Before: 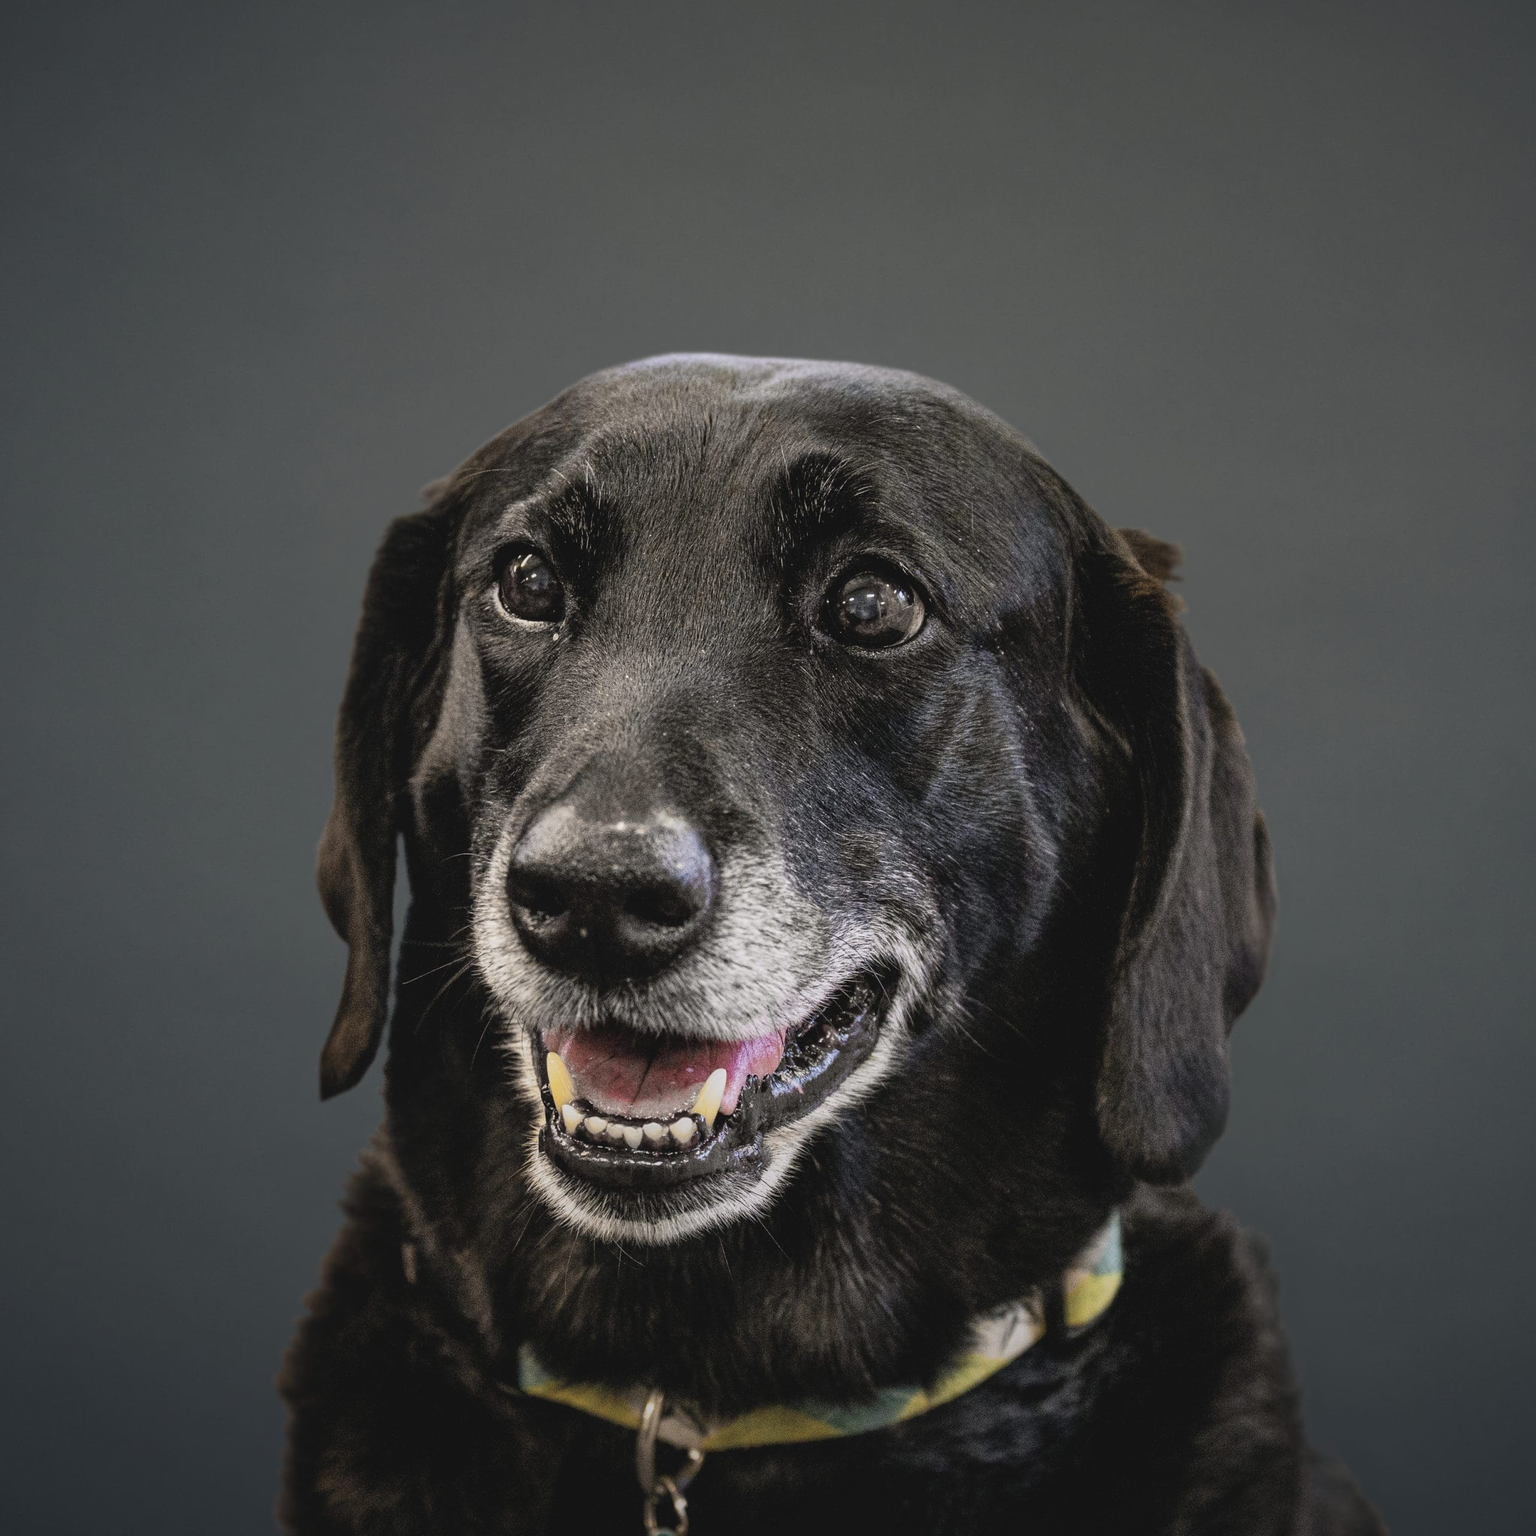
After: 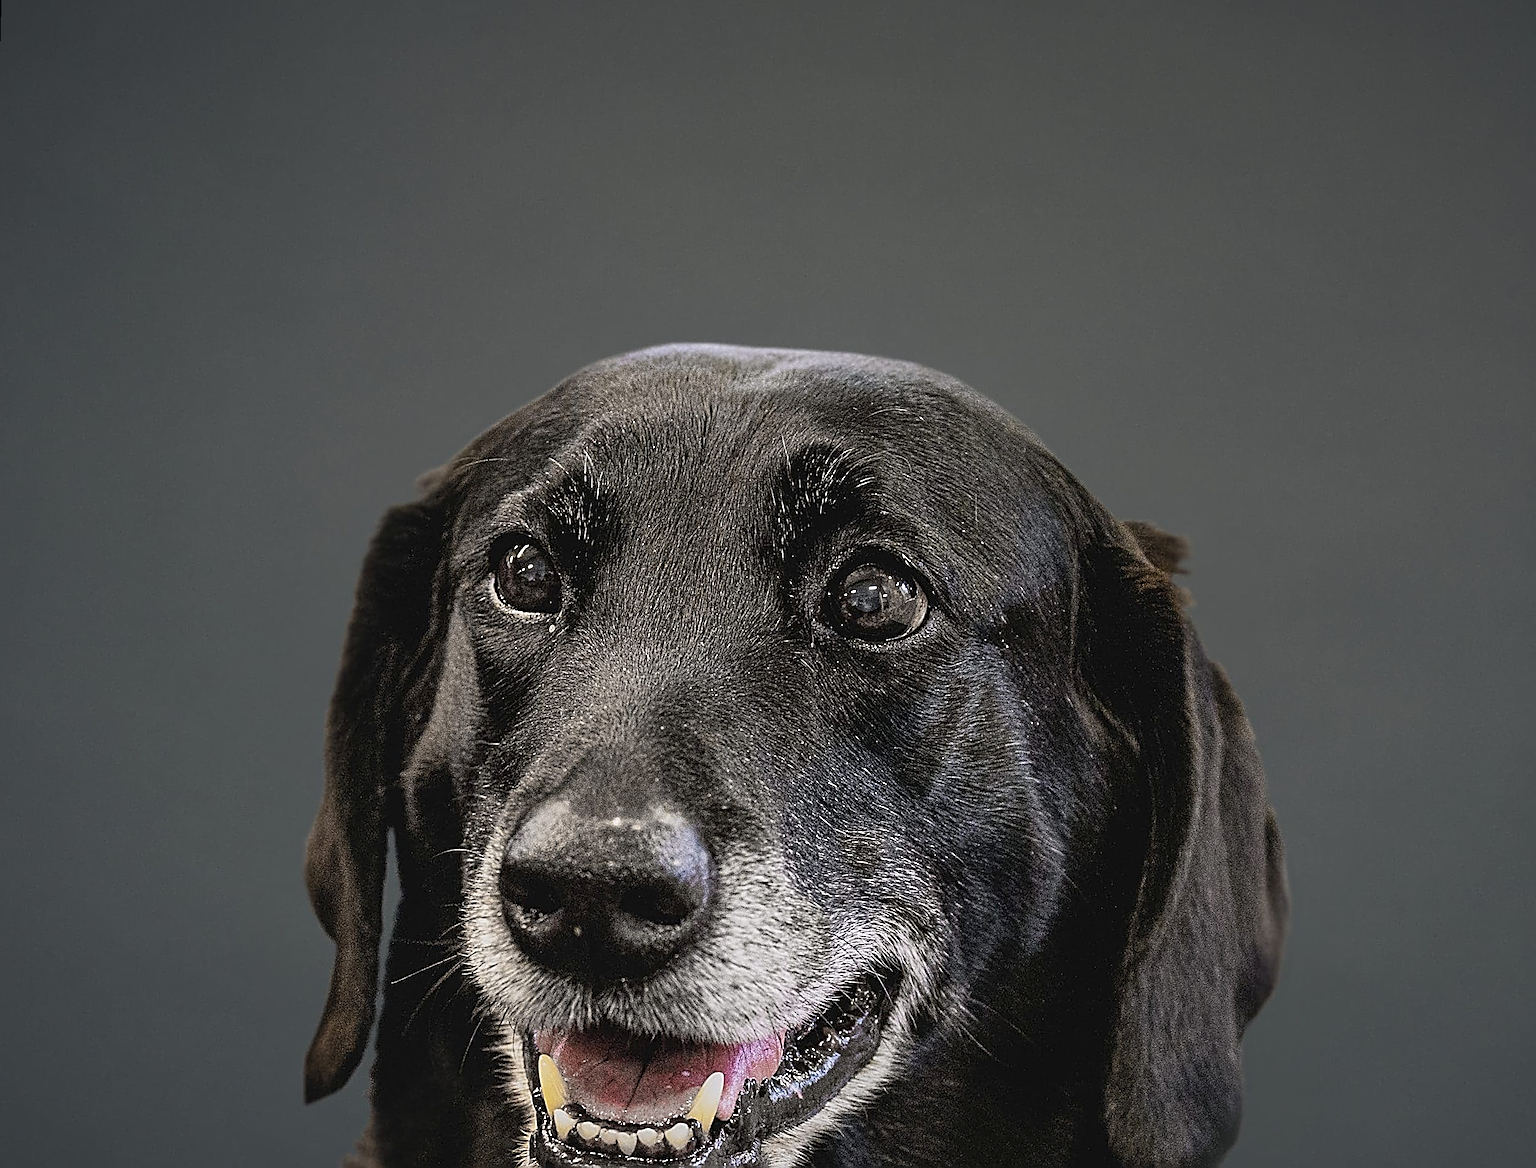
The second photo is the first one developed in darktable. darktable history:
sharpen: amount 2
rotate and perspective: rotation 0.226°, lens shift (vertical) -0.042, crop left 0.023, crop right 0.982, crop top 0.006, crop bottom 0.994
crop: bottom 24.967%
exposure: black level correction 0.001, compensate highlight preservation false
